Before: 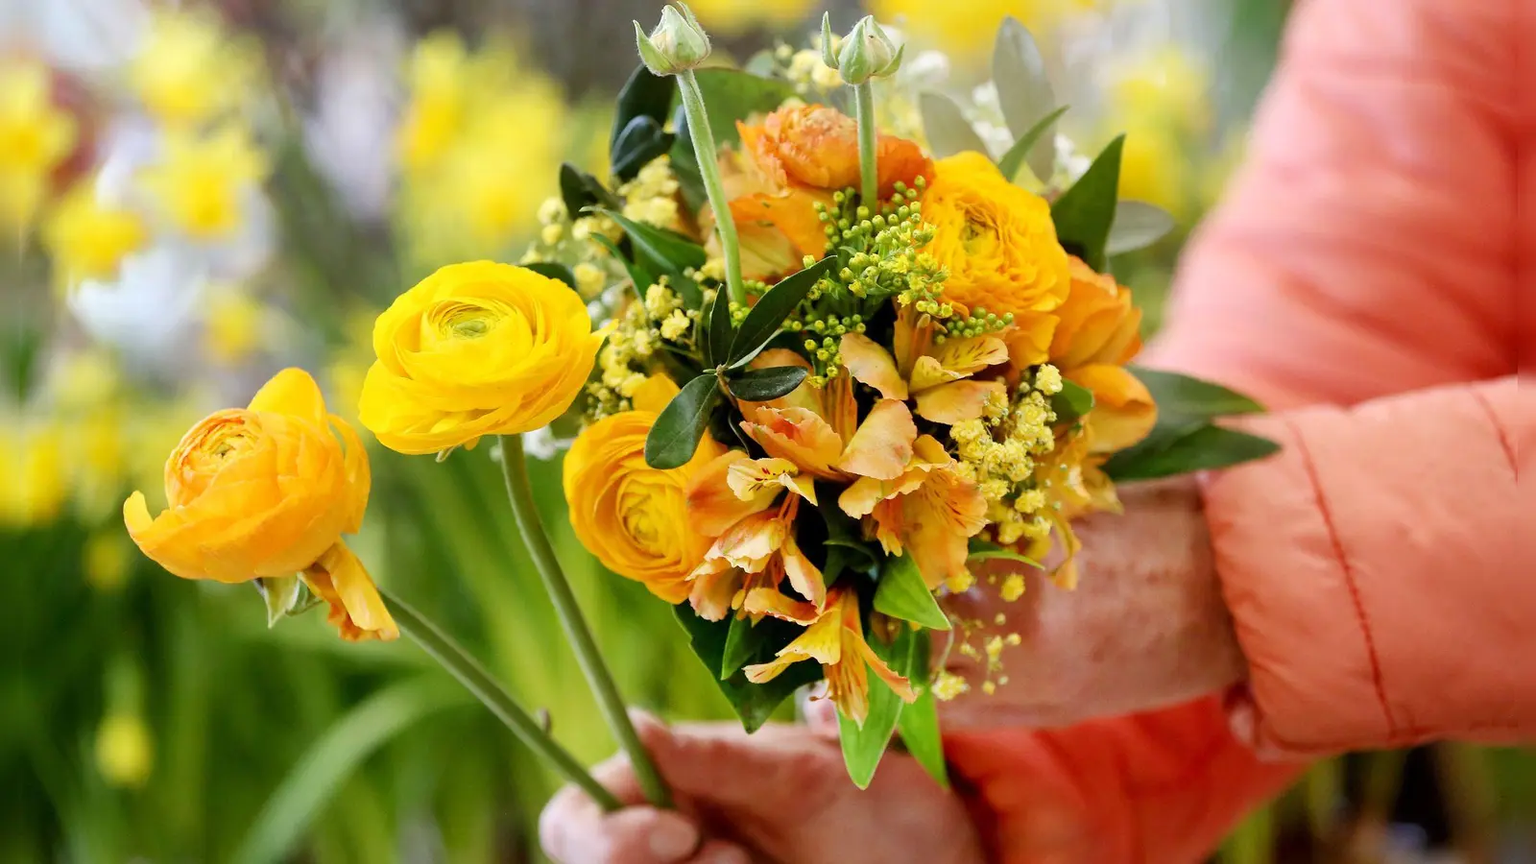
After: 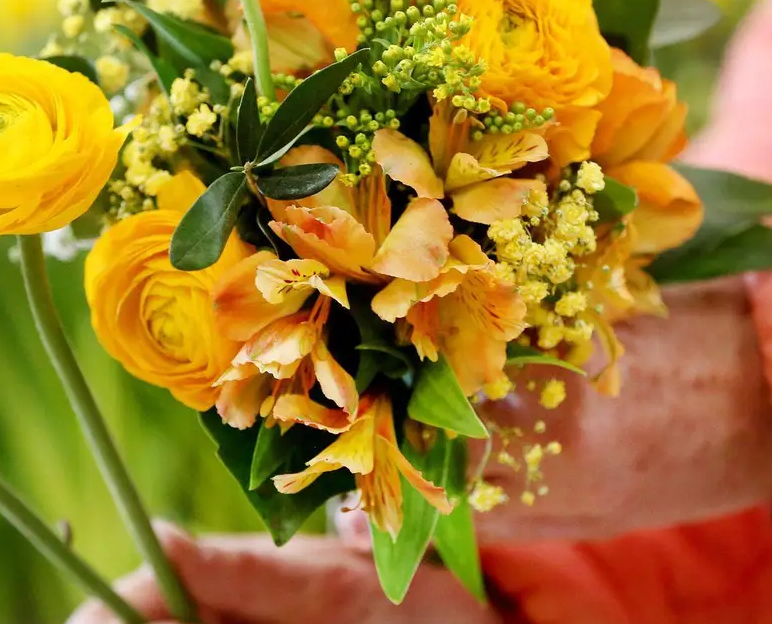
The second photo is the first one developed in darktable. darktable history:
crop: left 31.382%, top 24.292%, right 20.313%, bottom 6.342%
